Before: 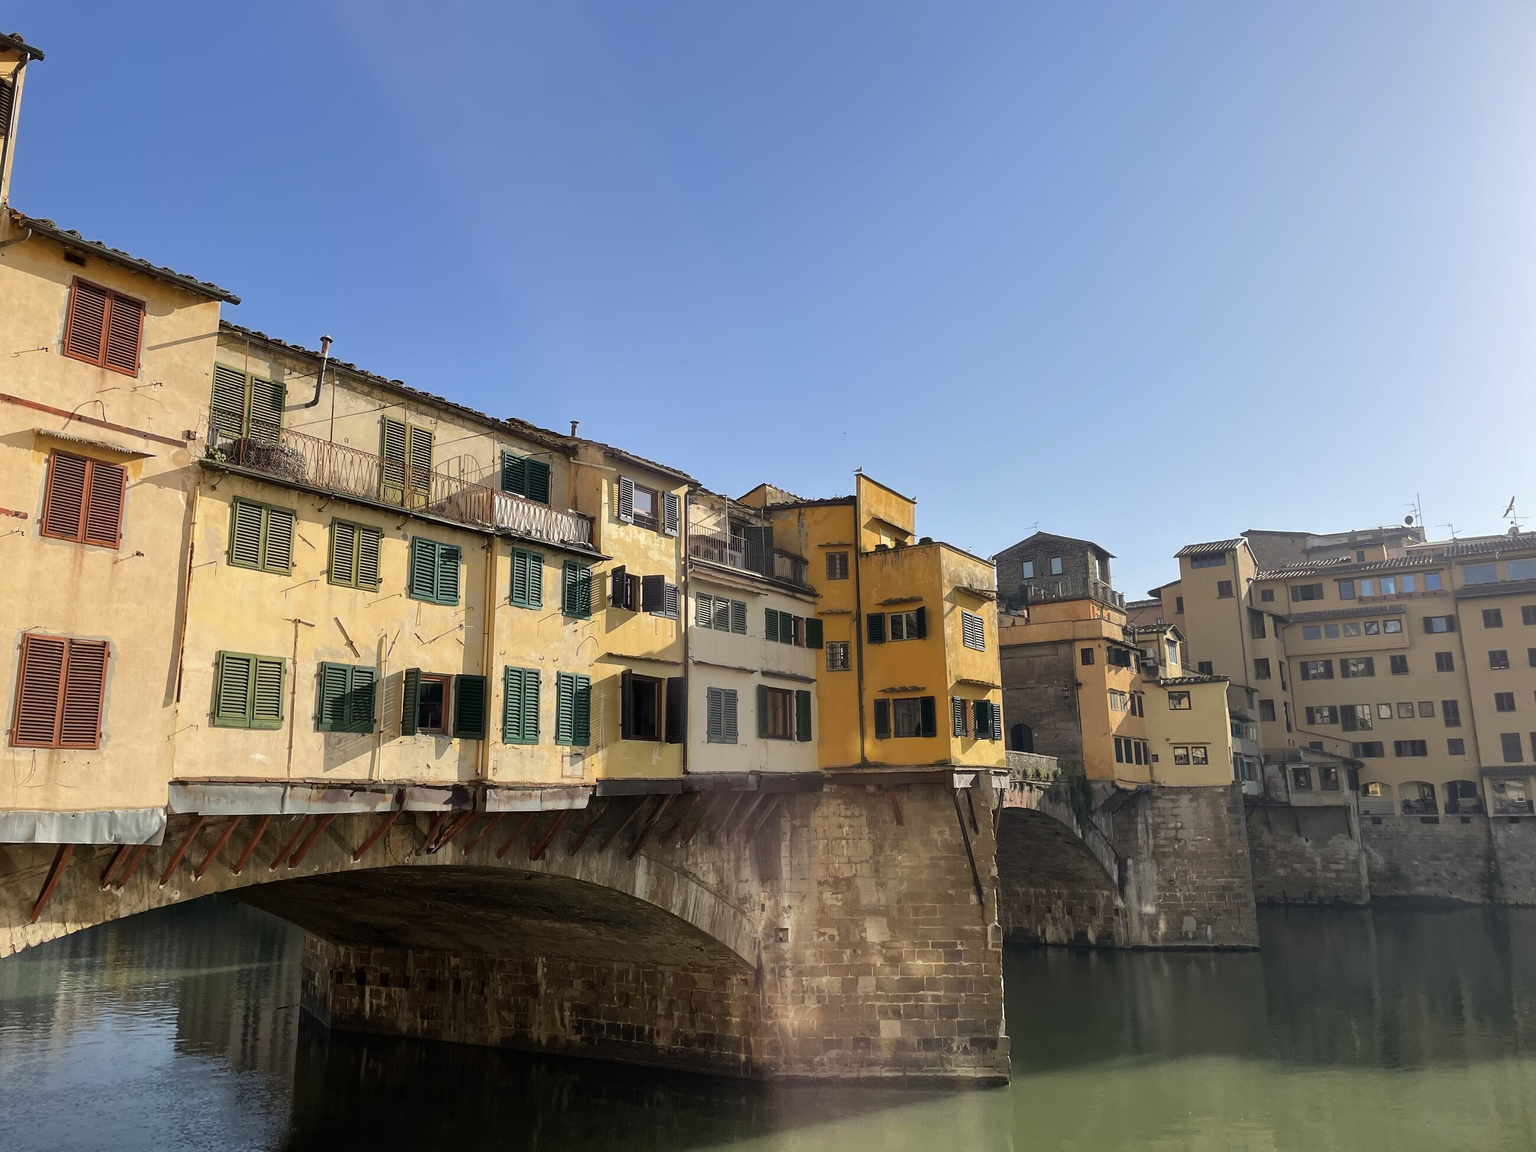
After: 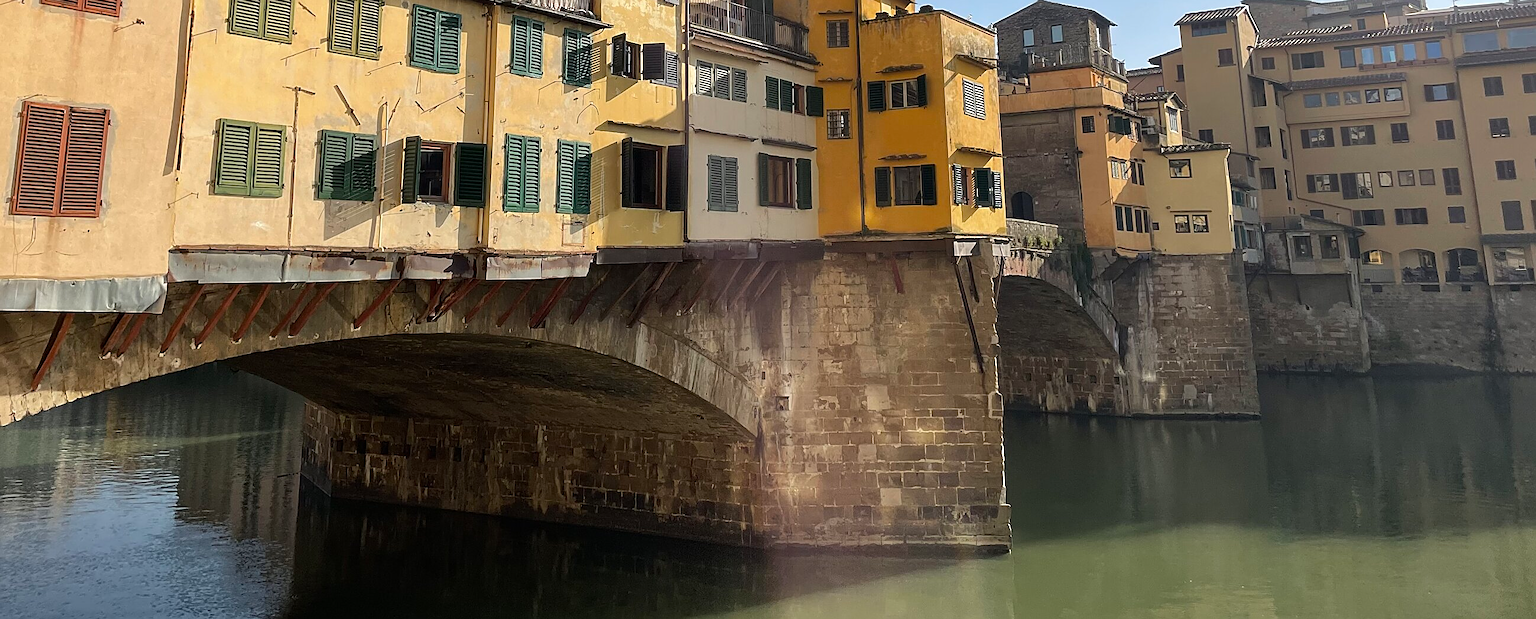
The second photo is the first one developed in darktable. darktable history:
crop and rotate: top 46.237%
sharpen: amount 0.6
